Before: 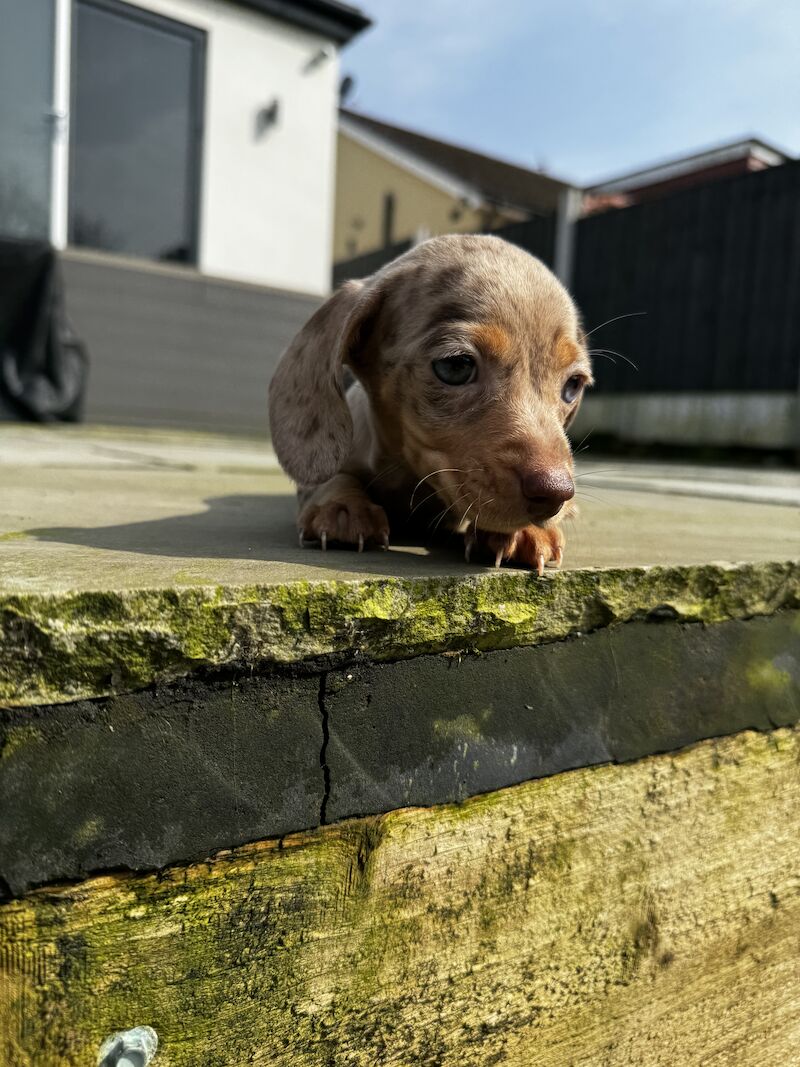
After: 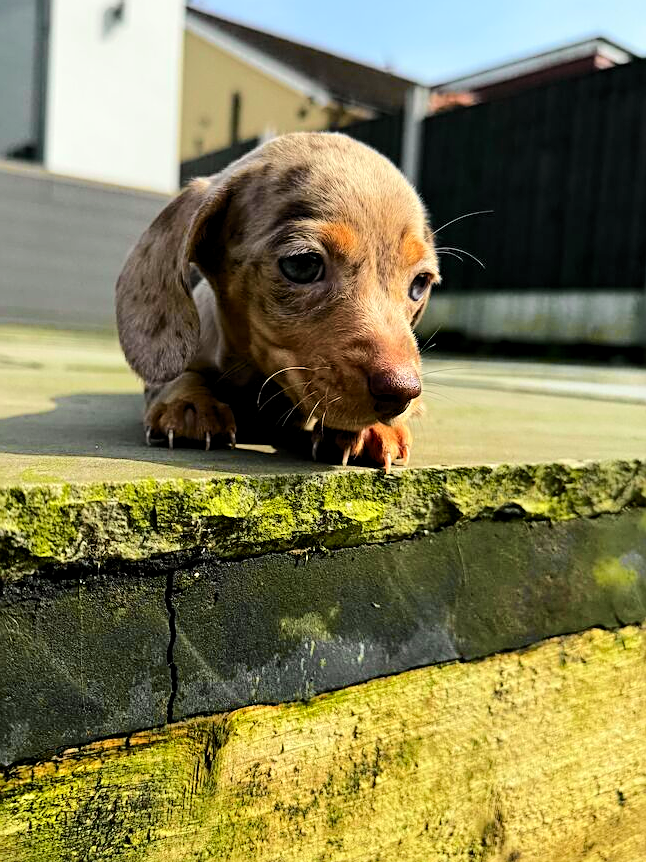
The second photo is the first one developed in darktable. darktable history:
tone curve: curves: ch0 [(0, 0) (0.131, 0.135) (0.288, 0.372) (0.451, 0.608) (0.612, 0.739) (0.736, 0.832) (1, 1)]; ch1 [(0, 0) (0.392, 0.398) (0.487, 0.471) (0.496, 0.493) (0.519, 0.531) (0.557, 0.591) (0.581, 0.639) (0.622, 0.711) (1, 1)]; ch2 [(0, 0) (0.388, 0.344) (0.438, 0.425) (0.476, 0.482) (0.502, 0.508) (0.524, 0.531) (0.538, 0.58) (0.58, 0.621) (0.613, 0.679) (0.655, 0.738) (1, 1)], color space Lab, independent channels, preserve colors none
sharpen: on, module defaults
crop: left 19.159%, top 9.58%, bottom 9.58%
levels: levels [0.026, 0.507, 0.987]
